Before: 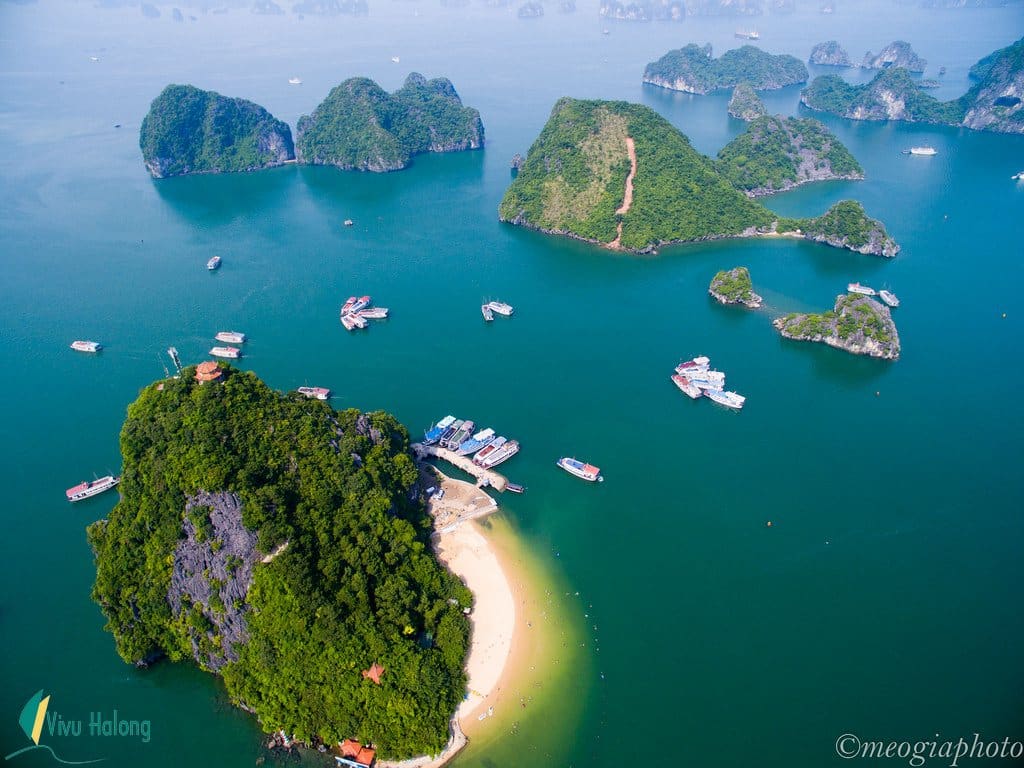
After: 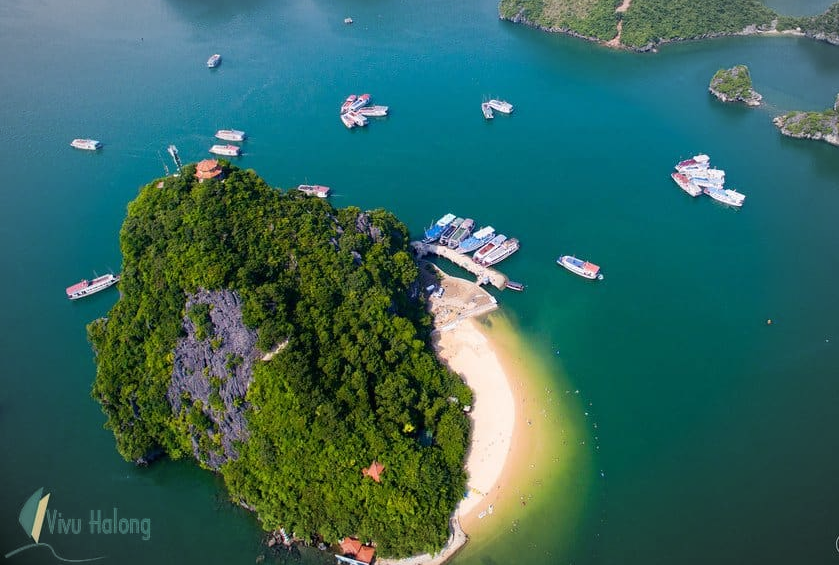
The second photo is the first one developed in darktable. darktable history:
crop: top 26.399%, right 18.057%
vignetting: brightness -0.208, automatic ratio true
